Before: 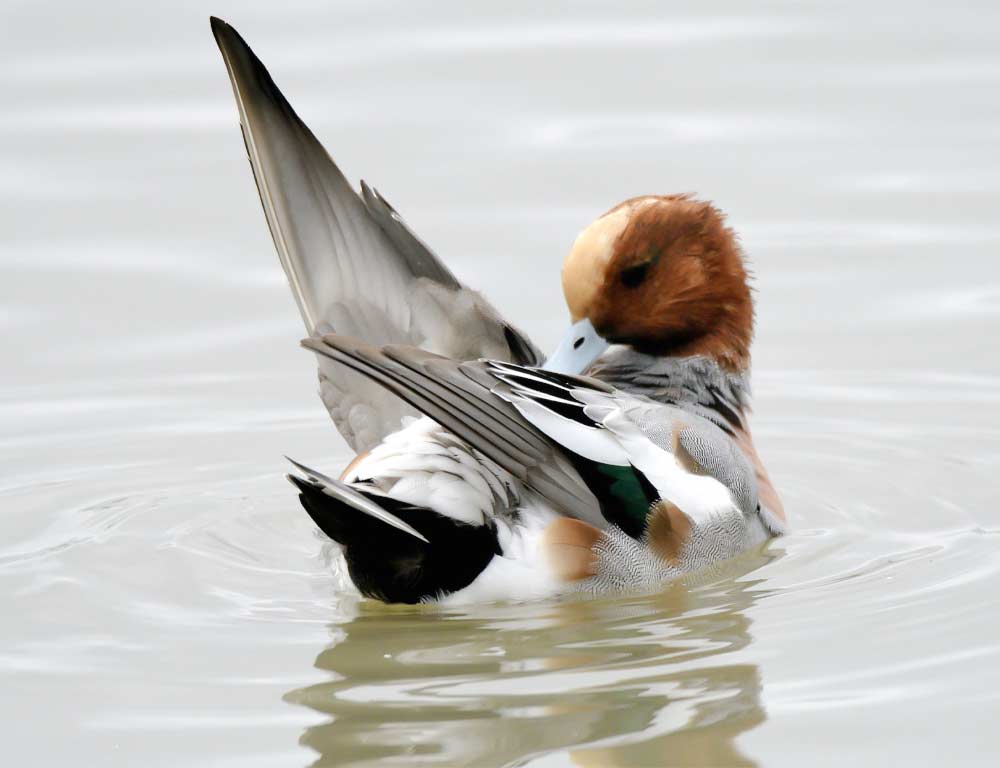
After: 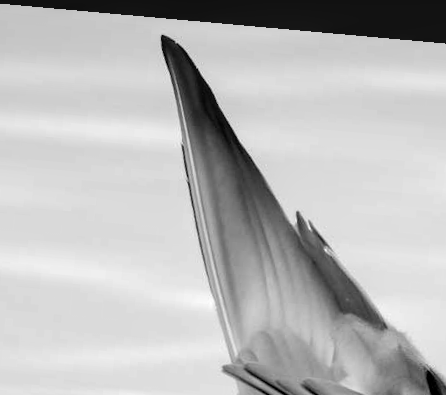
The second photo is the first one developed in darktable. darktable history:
local contrast: detail 130%
color balance rgb: linear chroma grading › global chroma 15%, perceptual saturation grading › global saturation 30%
rotate and perspective: rotation 5.12°, automatic cropping off
monochrome: on, module defaults
crop and rotate: left 10.817%, top 0.062%, right 47.194%, bottom 53.626%
